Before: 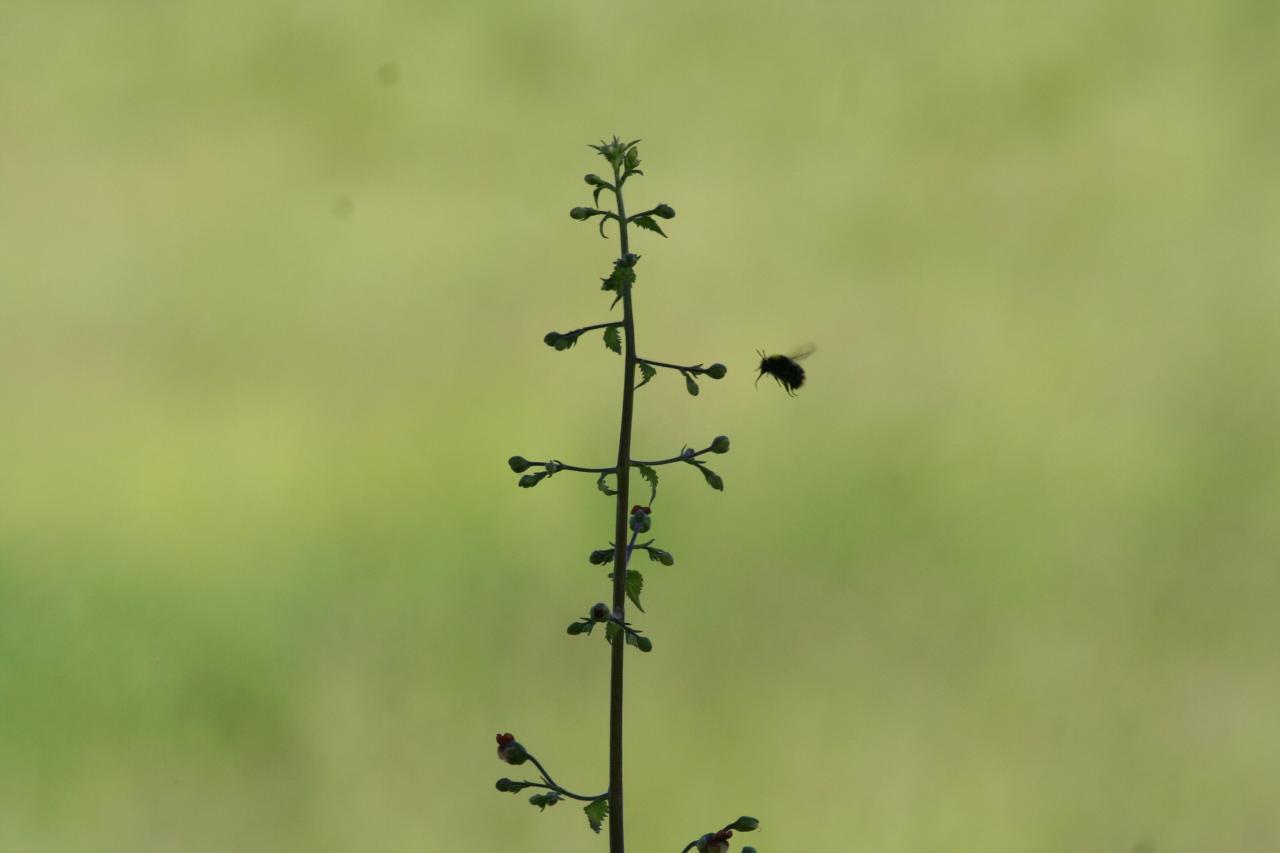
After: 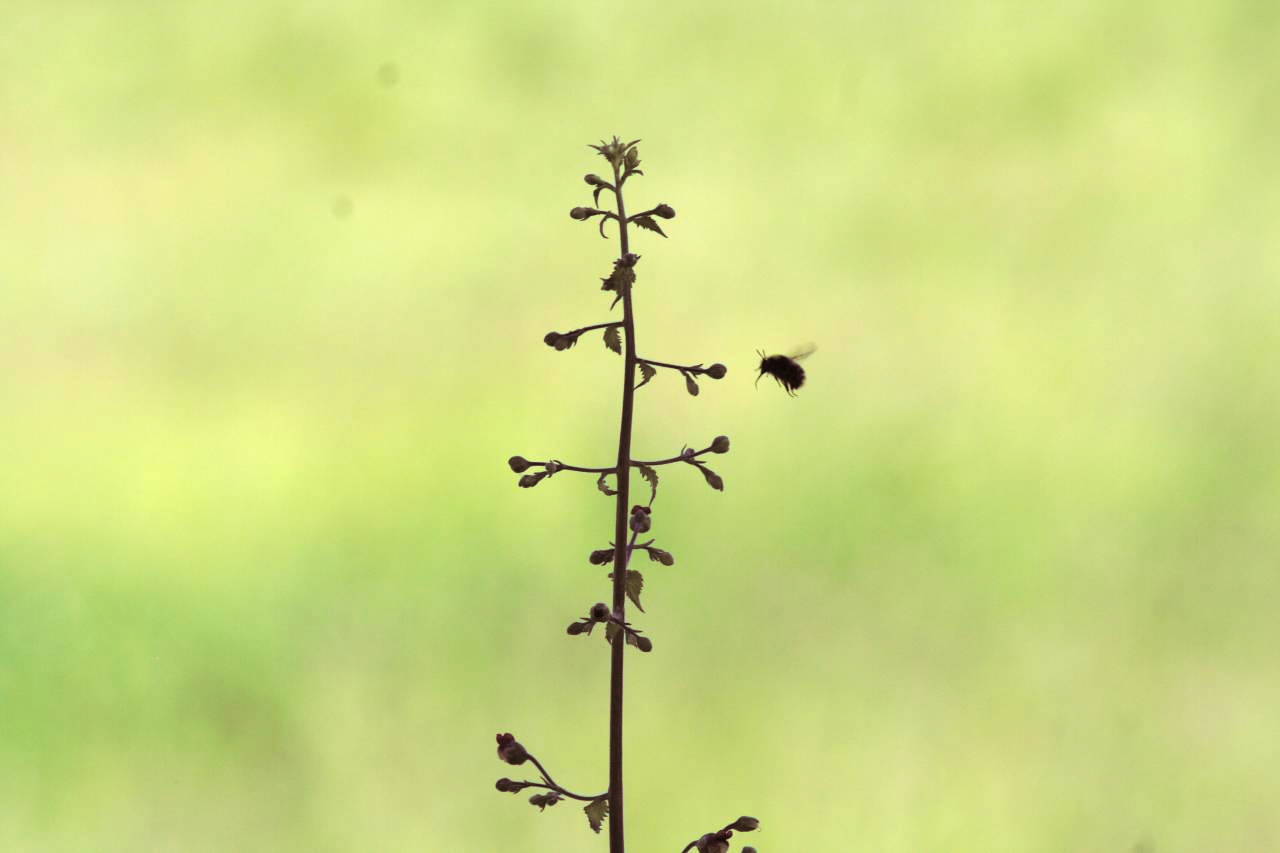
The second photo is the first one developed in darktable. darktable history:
exposure: exposure 1 EV, compensate highlight preservation false
split-toning: shadows › saturation 0.41, highlights › saturation 0, compress 33.55%
